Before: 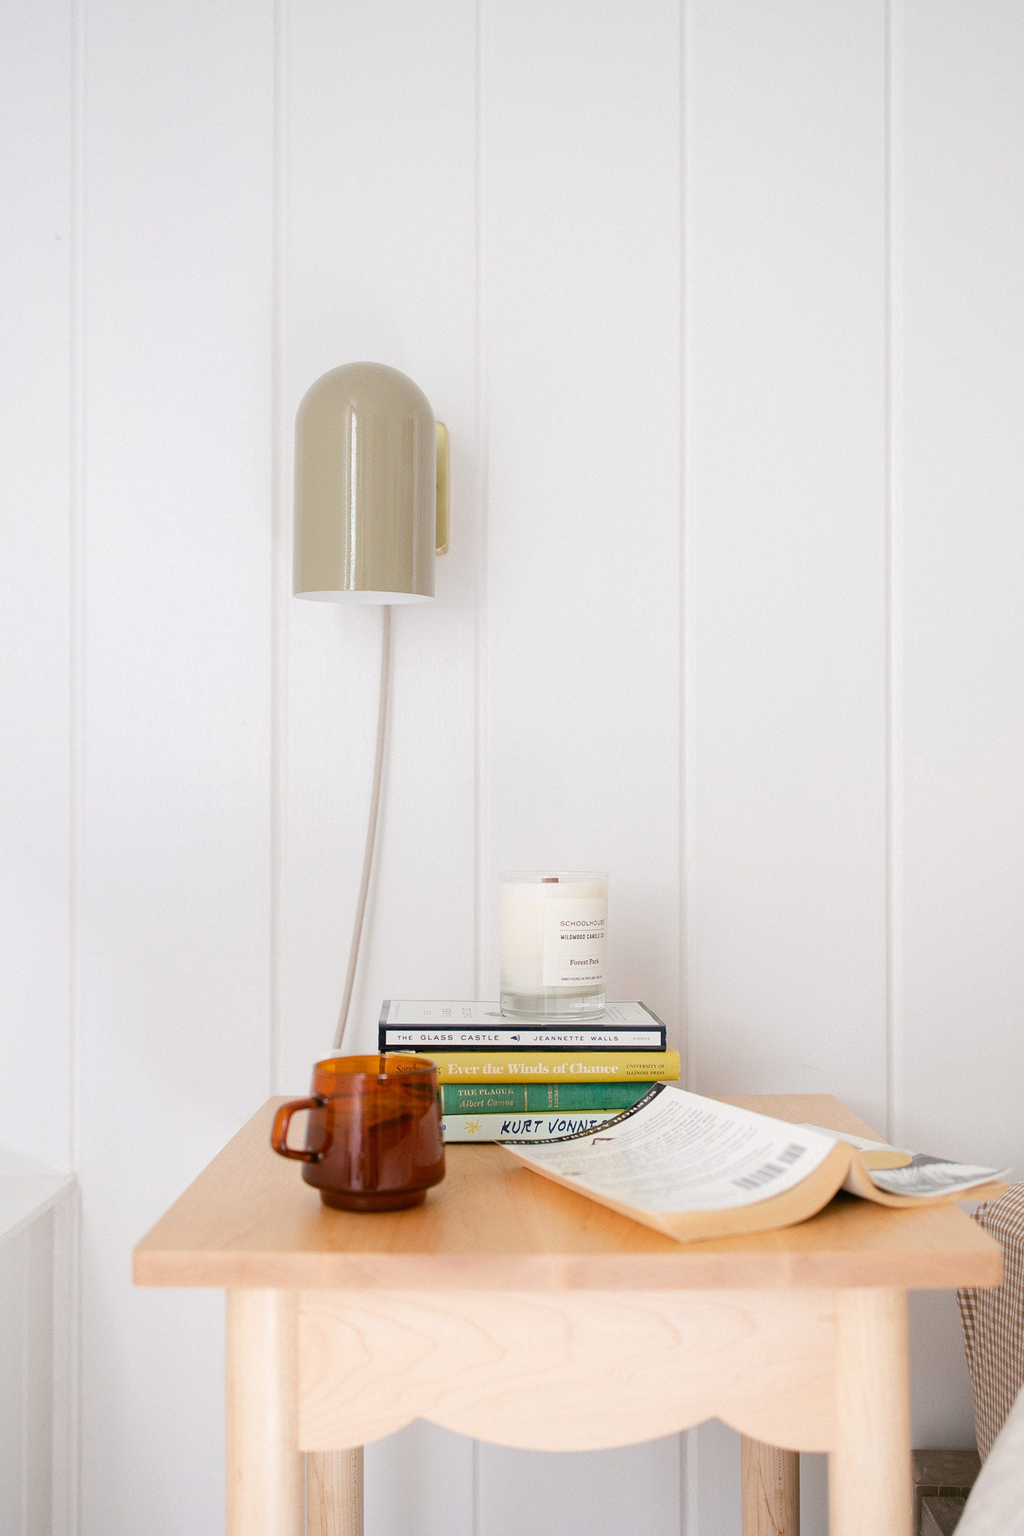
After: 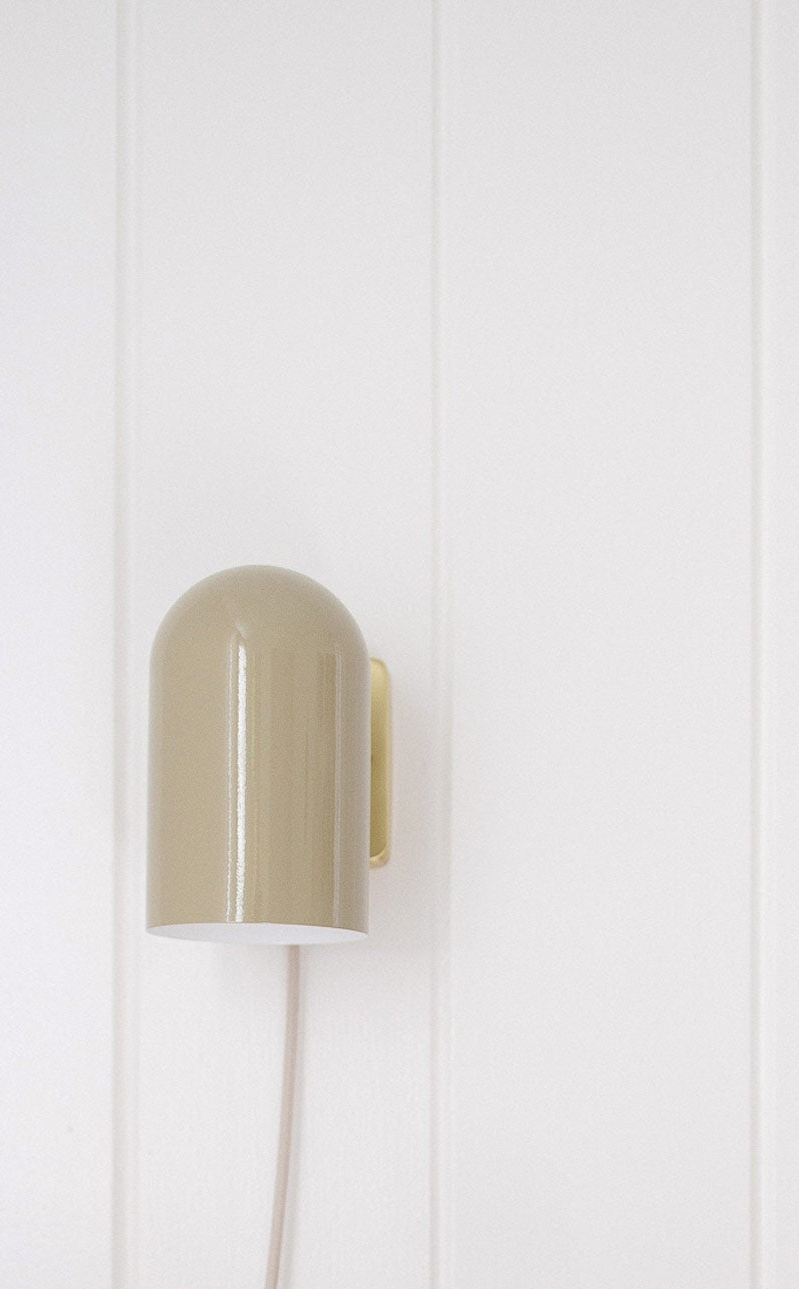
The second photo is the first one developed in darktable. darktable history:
crop: left 19.497%, right 30.529%, bottom 46.272%
